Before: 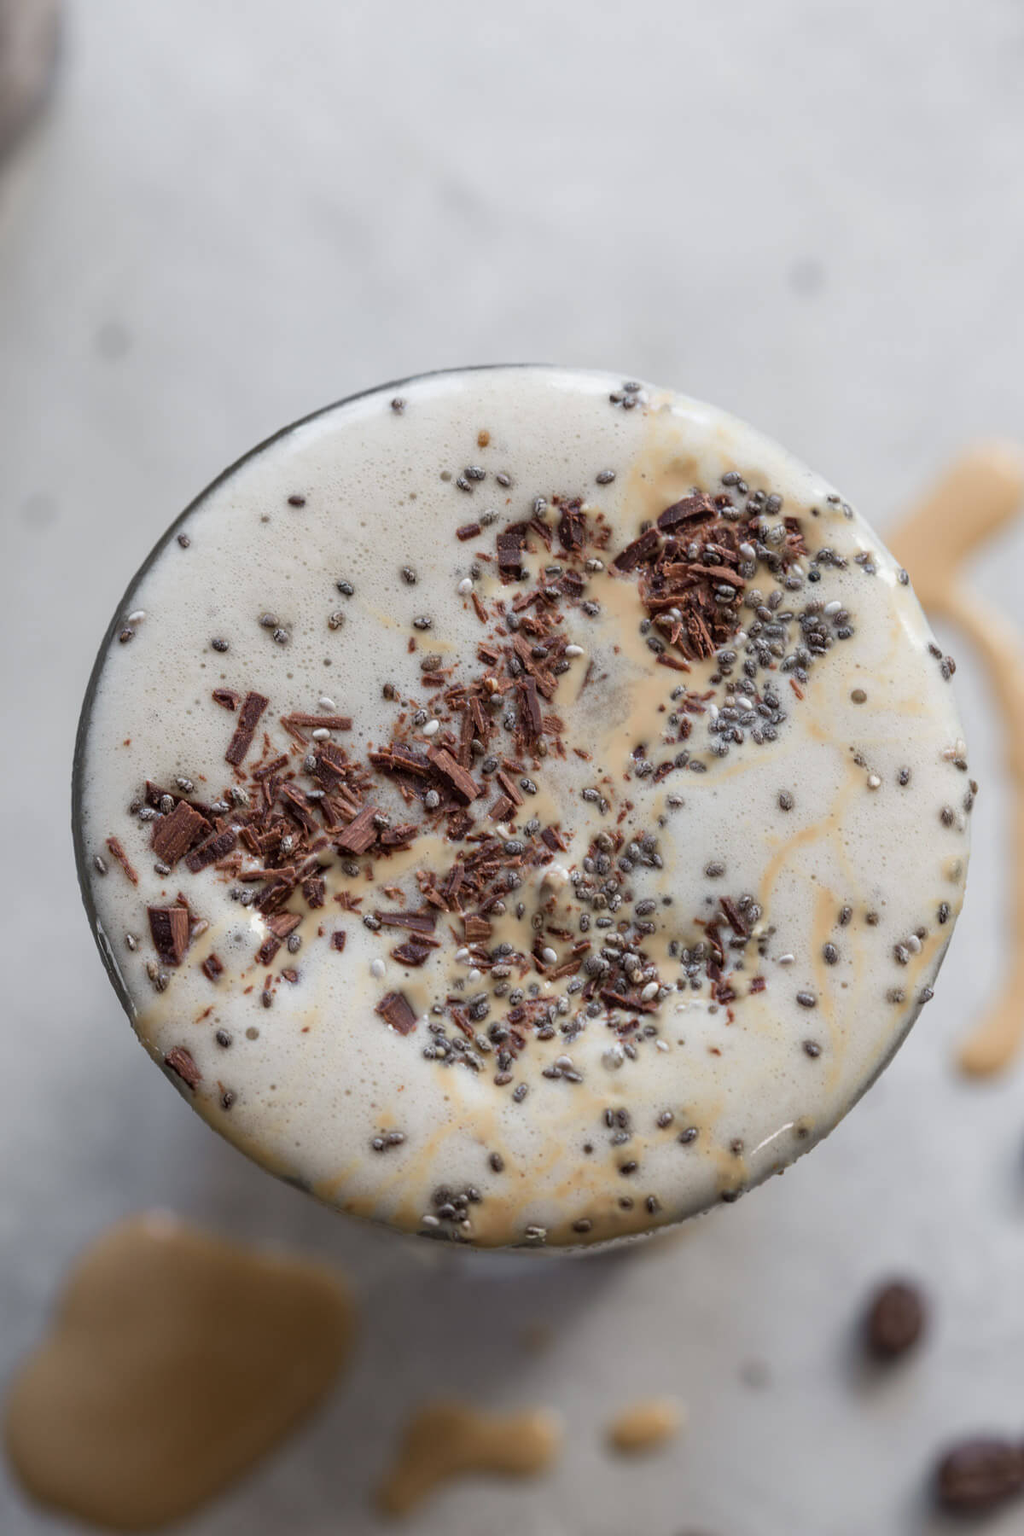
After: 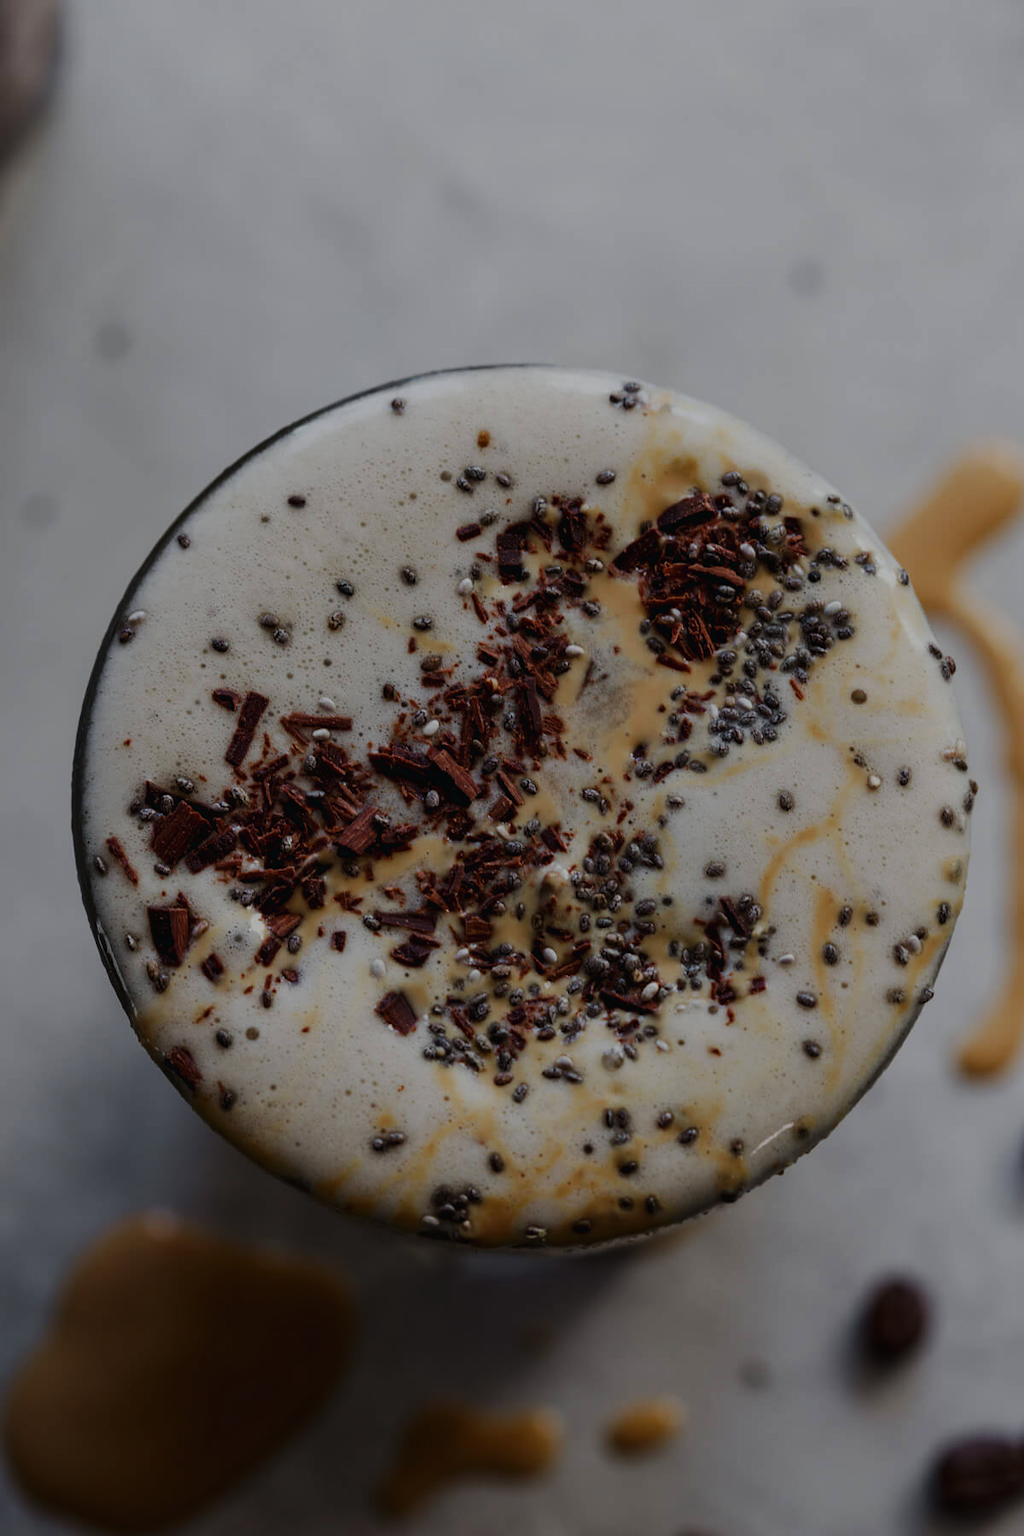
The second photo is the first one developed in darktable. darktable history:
color balance rgb: shadows lift › luminance -10.19%, perceptual saturation grading › global saturation 16.571%, saturation formula JzAzBz (2021)
exposure: exposure -2.397 EV
base curve: curves: ch0 [(0, 0.003) (0.001, 0.002) (0.006, 0.004) (0.02, 0.022) (0.048, 0.086) (0.094, 0.234) (0.162, 0.431) (0.258, 0.629) (0.385, 0.8) (0.548, 0.918) (0.751, 0.988) (1, 1)], preserve colors none
